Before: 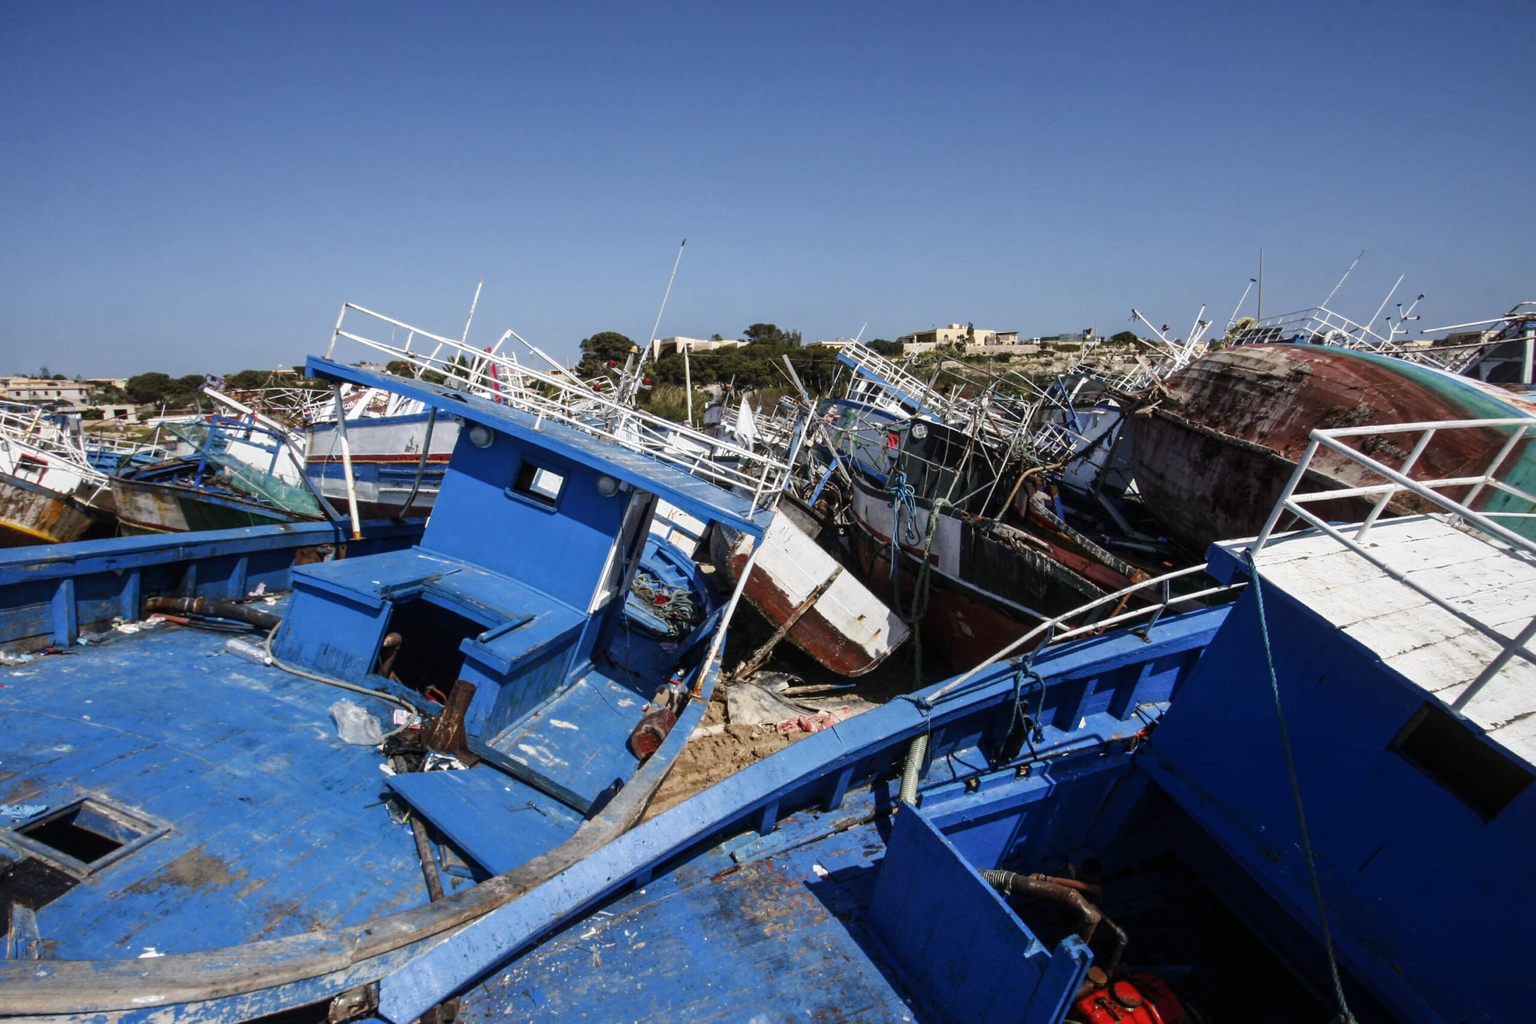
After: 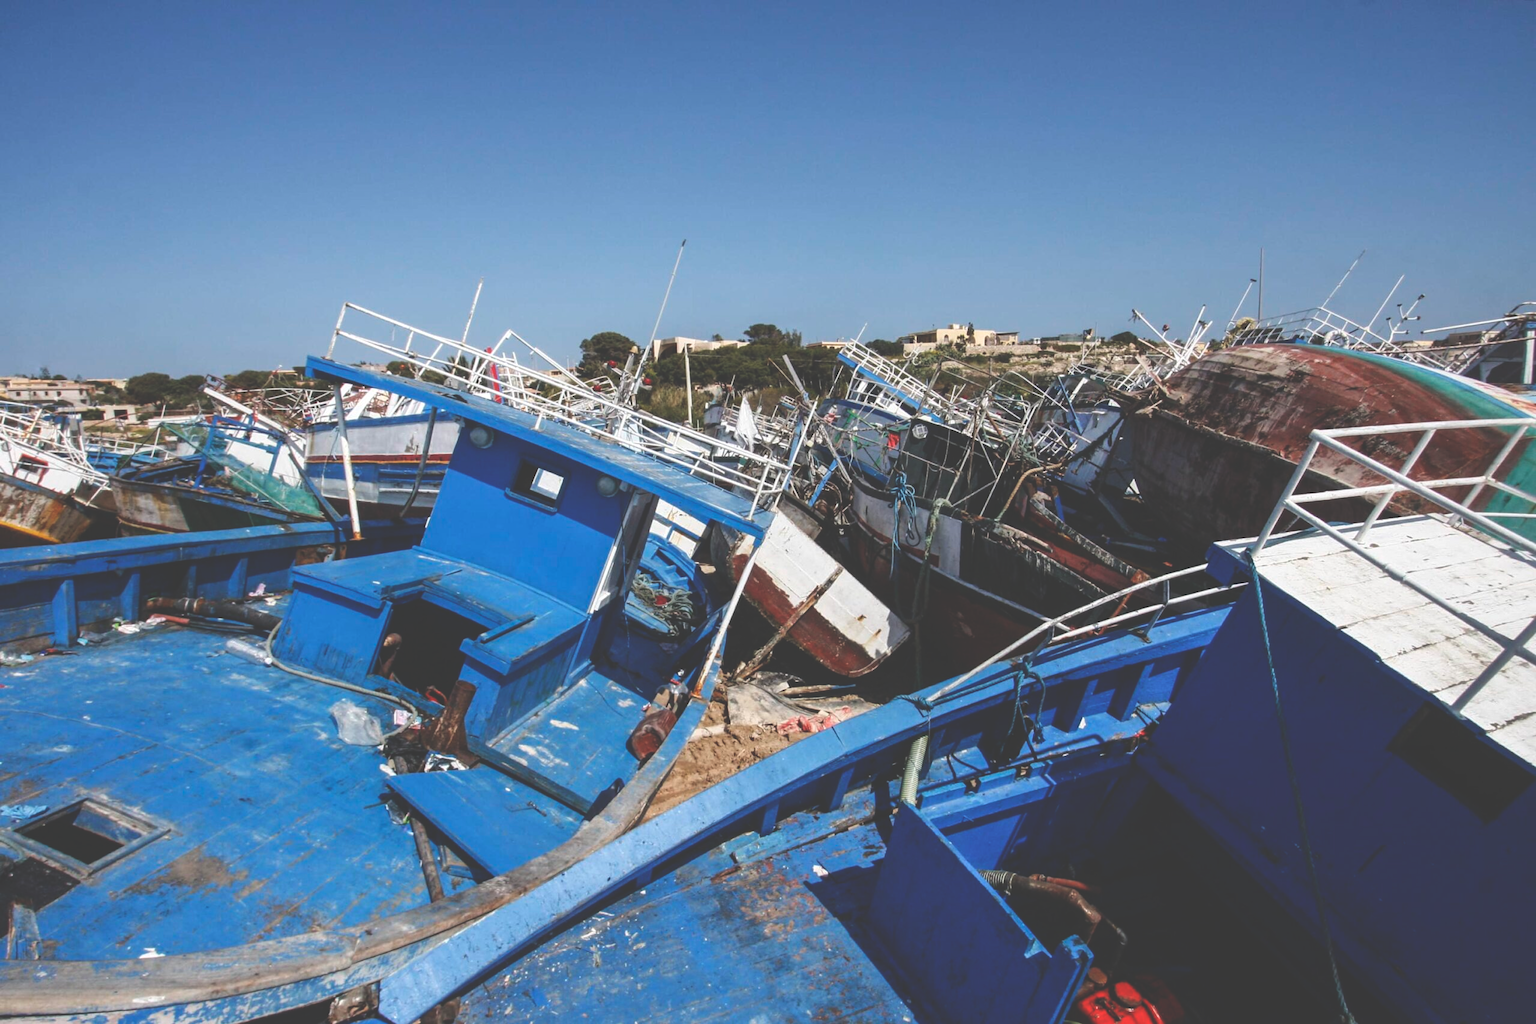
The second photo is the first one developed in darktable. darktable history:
exposure: black level correction -0.04, exposure 0.059 EV, compensate highlight preservation false
